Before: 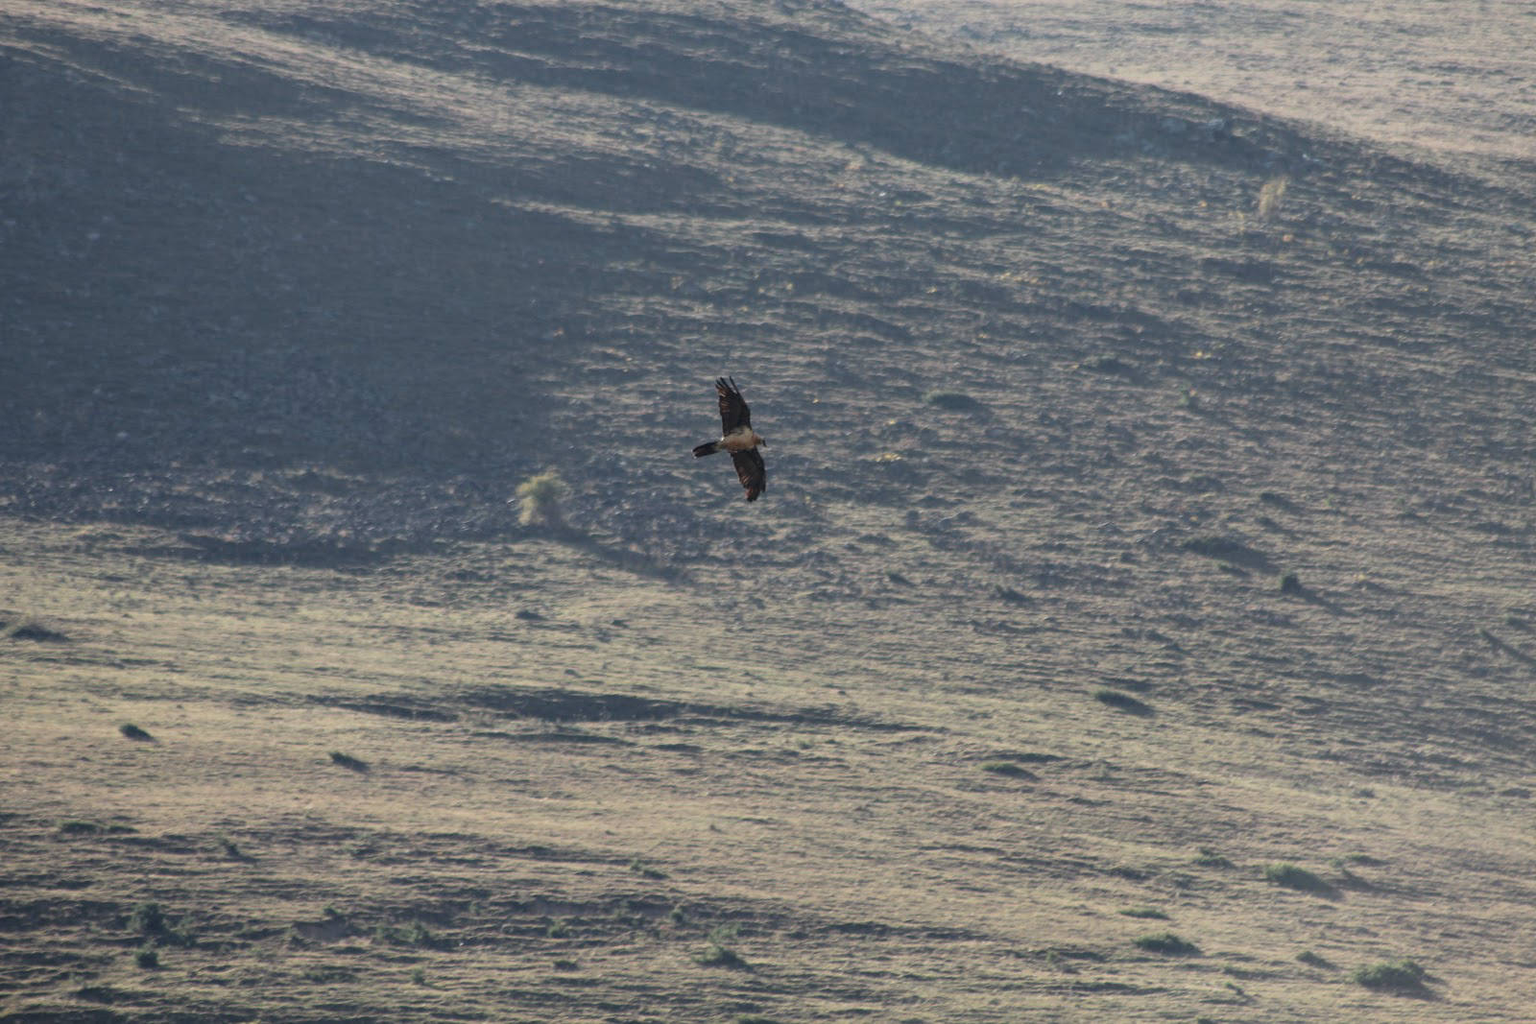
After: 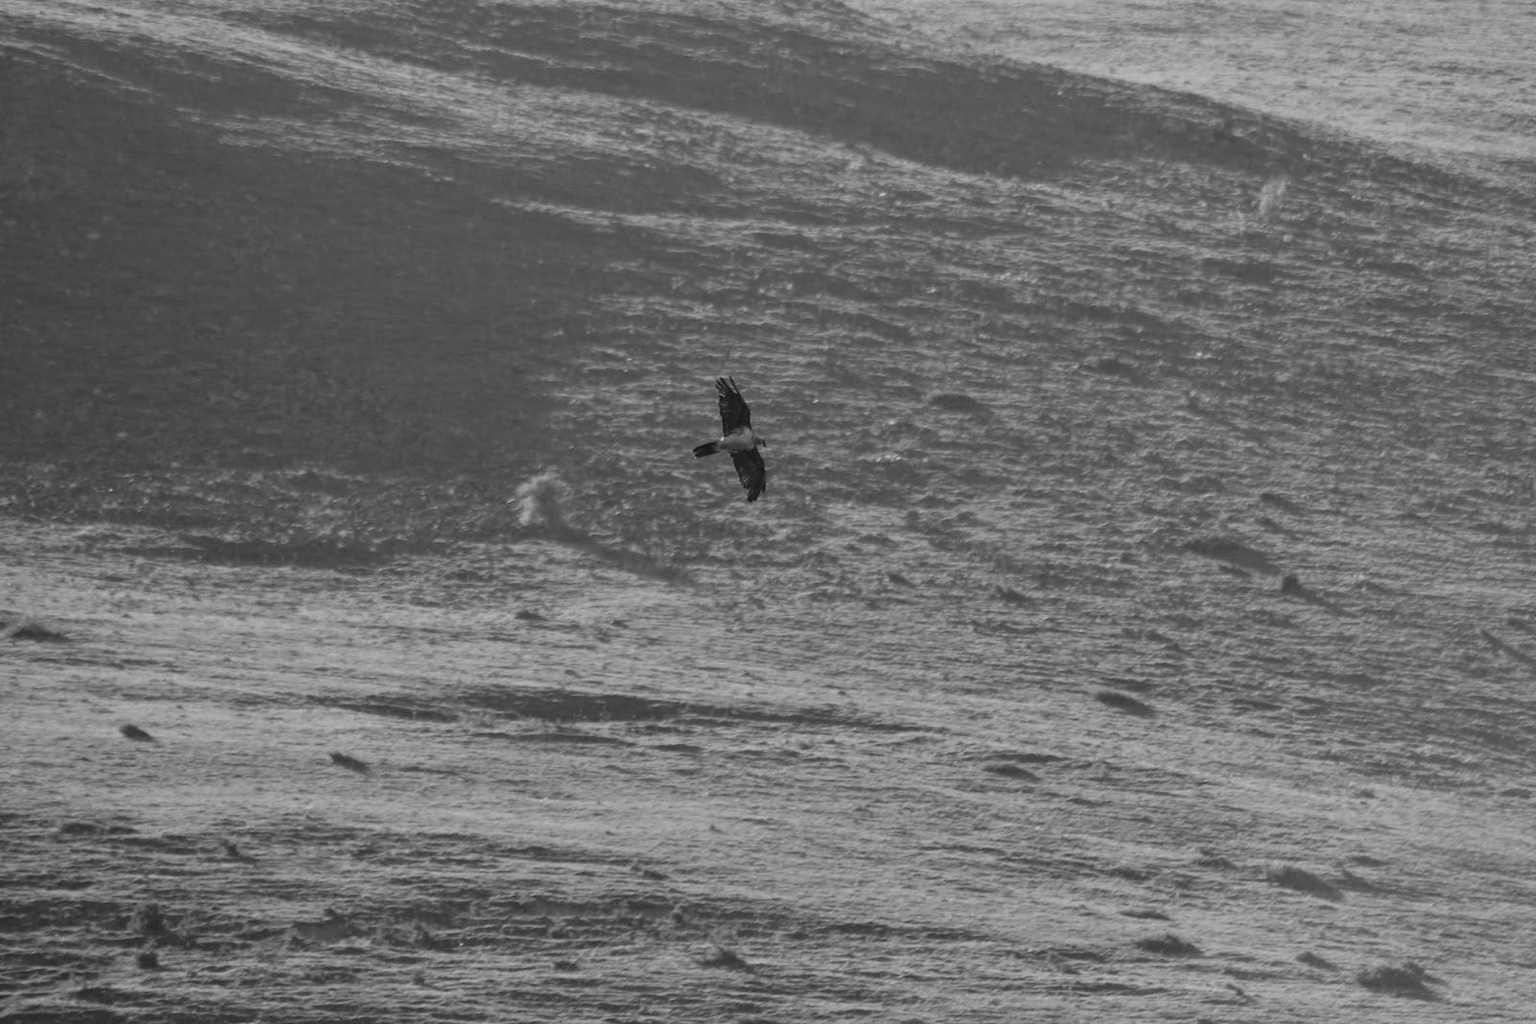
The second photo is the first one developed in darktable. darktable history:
tone equalizer: -8 EV -1.84 EV, -7 EV -1.16 EV, -6 EV -1.62 EV, smoothing diameter 25%, edges refinement/feathering 10, preserve details guided filter
monochrome: a 14.95, b -89.96
